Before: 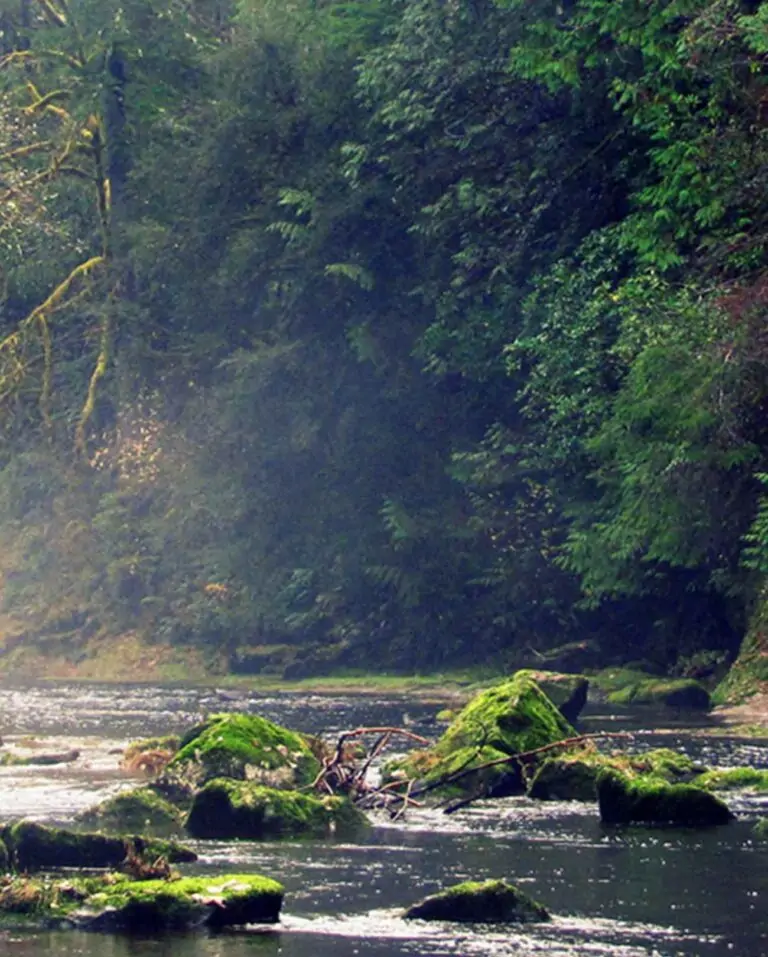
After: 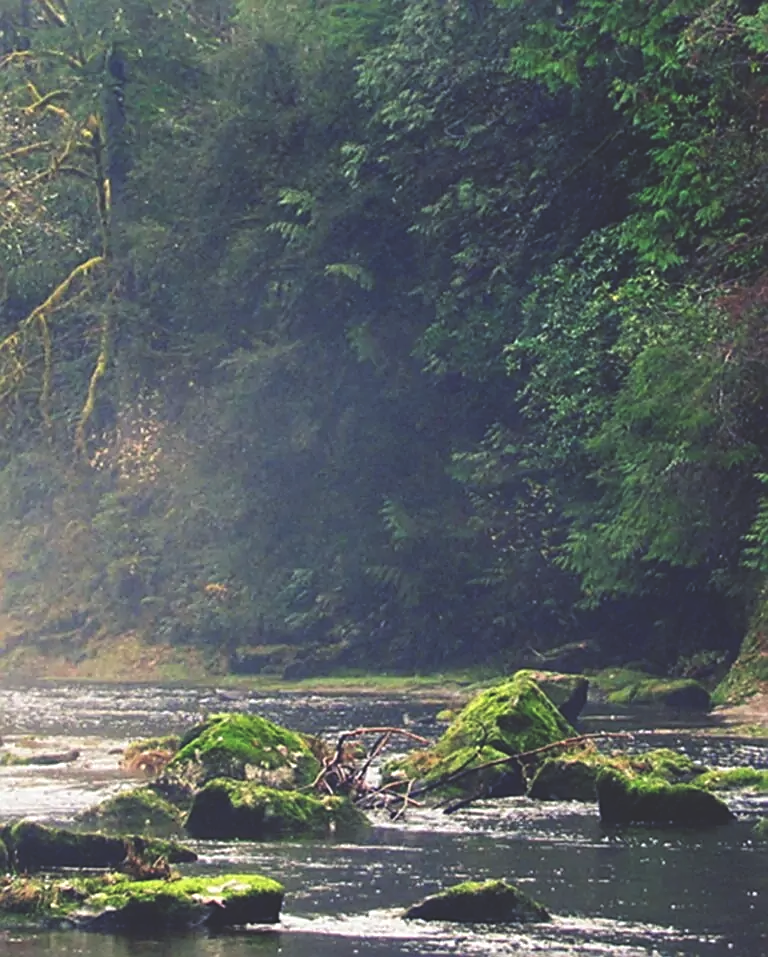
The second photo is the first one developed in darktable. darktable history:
sharpen: on, module defaults
exposure: black level correction -0.03, compensate highlight preservation false
